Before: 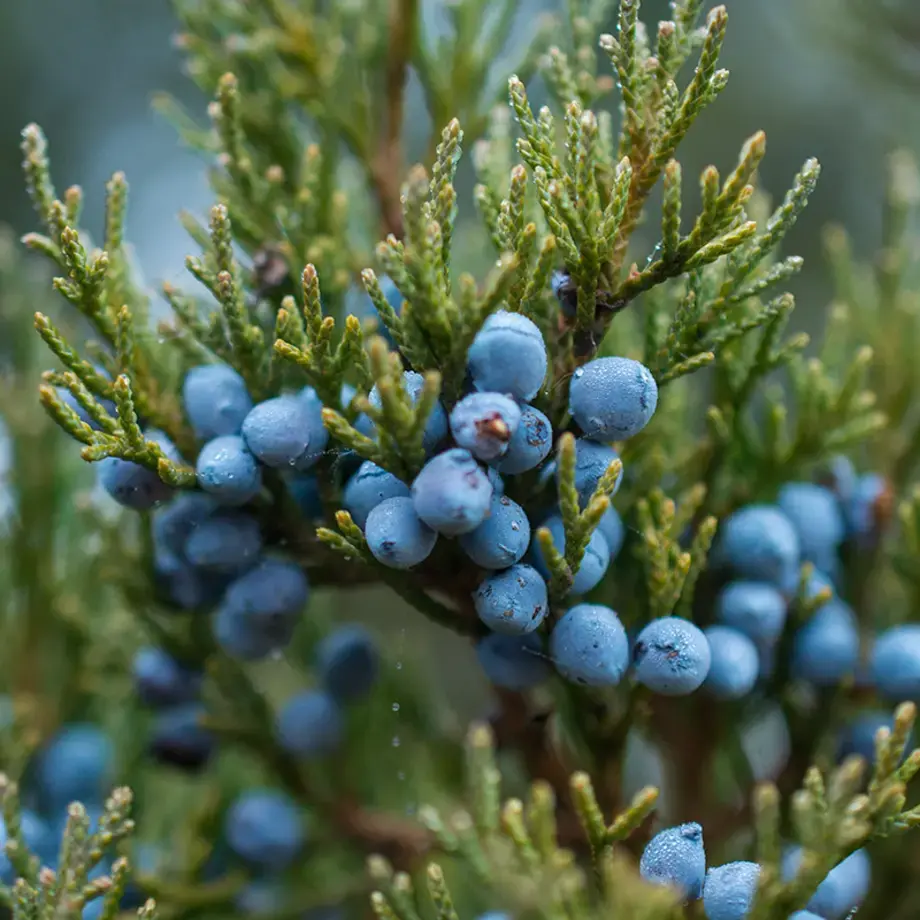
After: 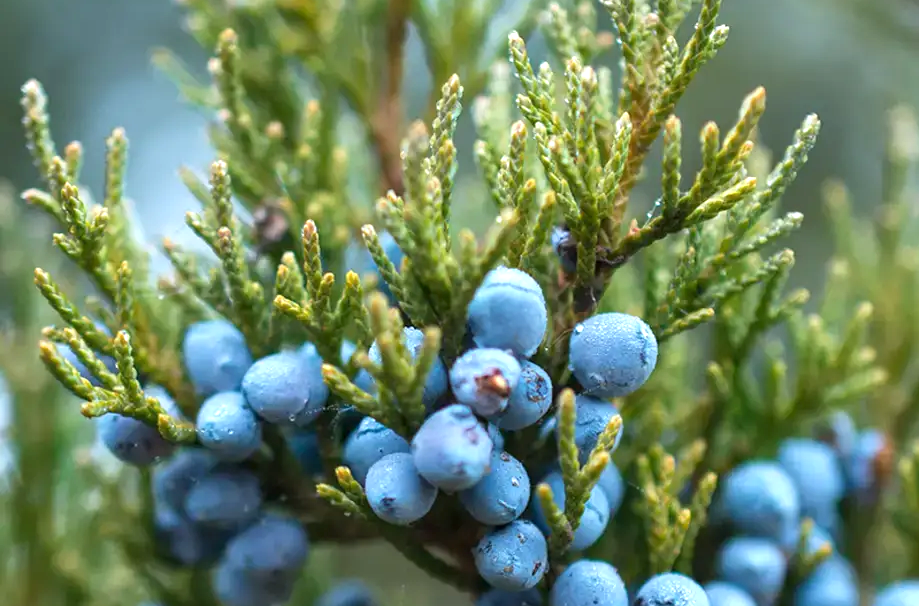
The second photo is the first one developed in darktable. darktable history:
exposure: exposure 0.728 EV, compensate highlight preservation false
crop and rotate: top 4.866%, bottom 29.207%
